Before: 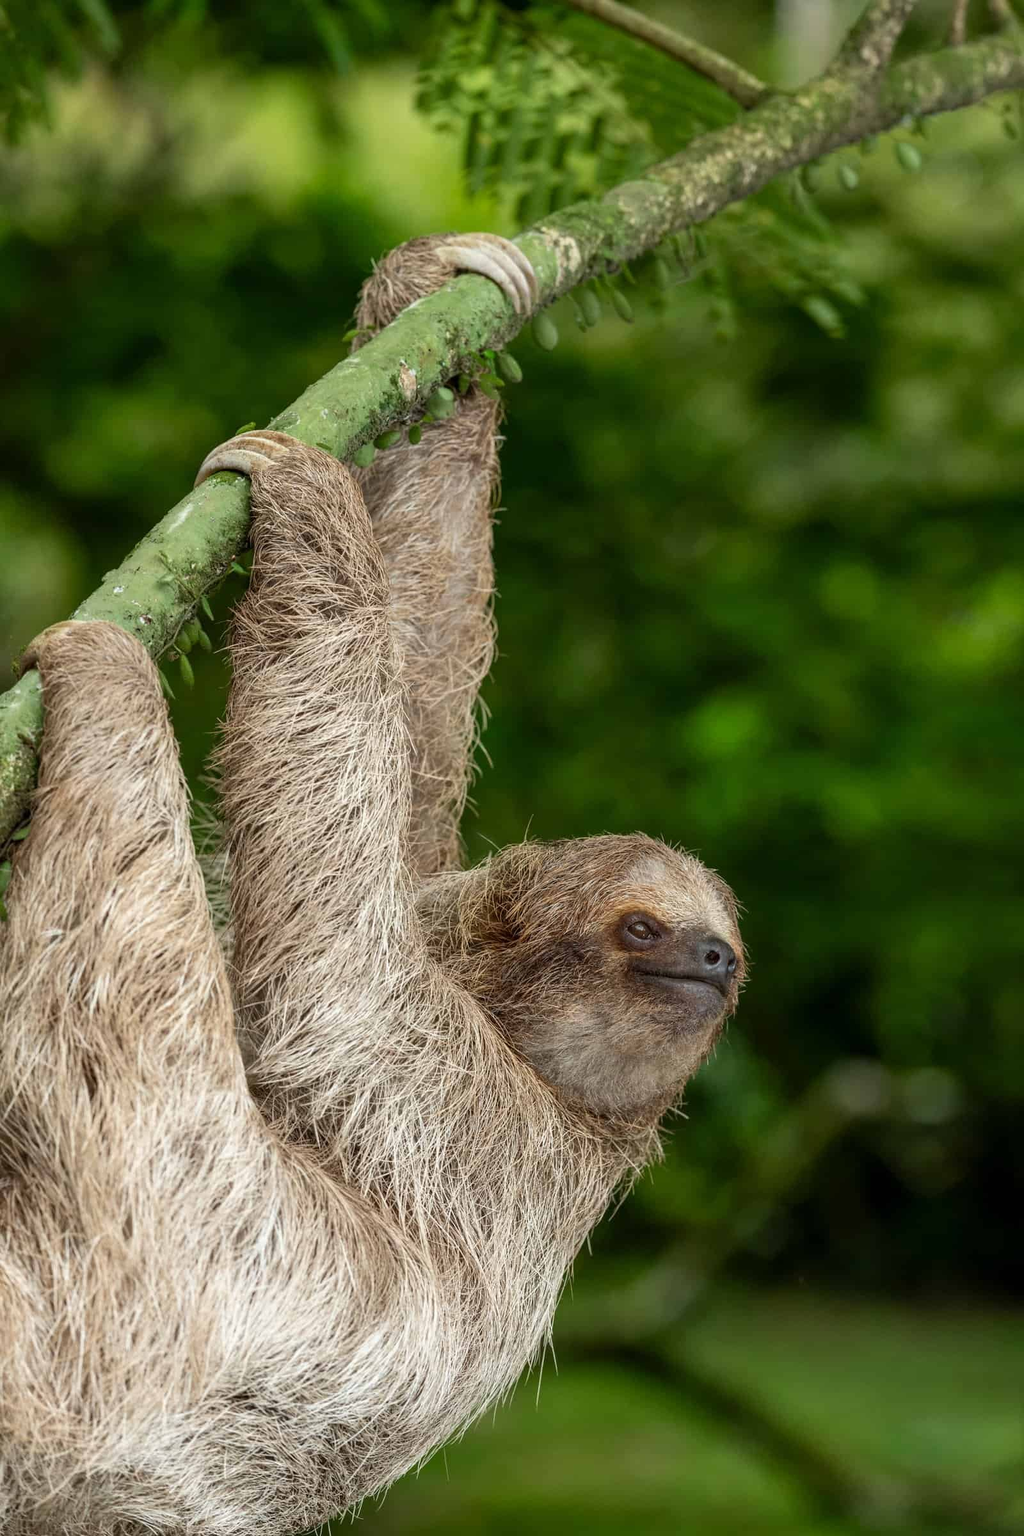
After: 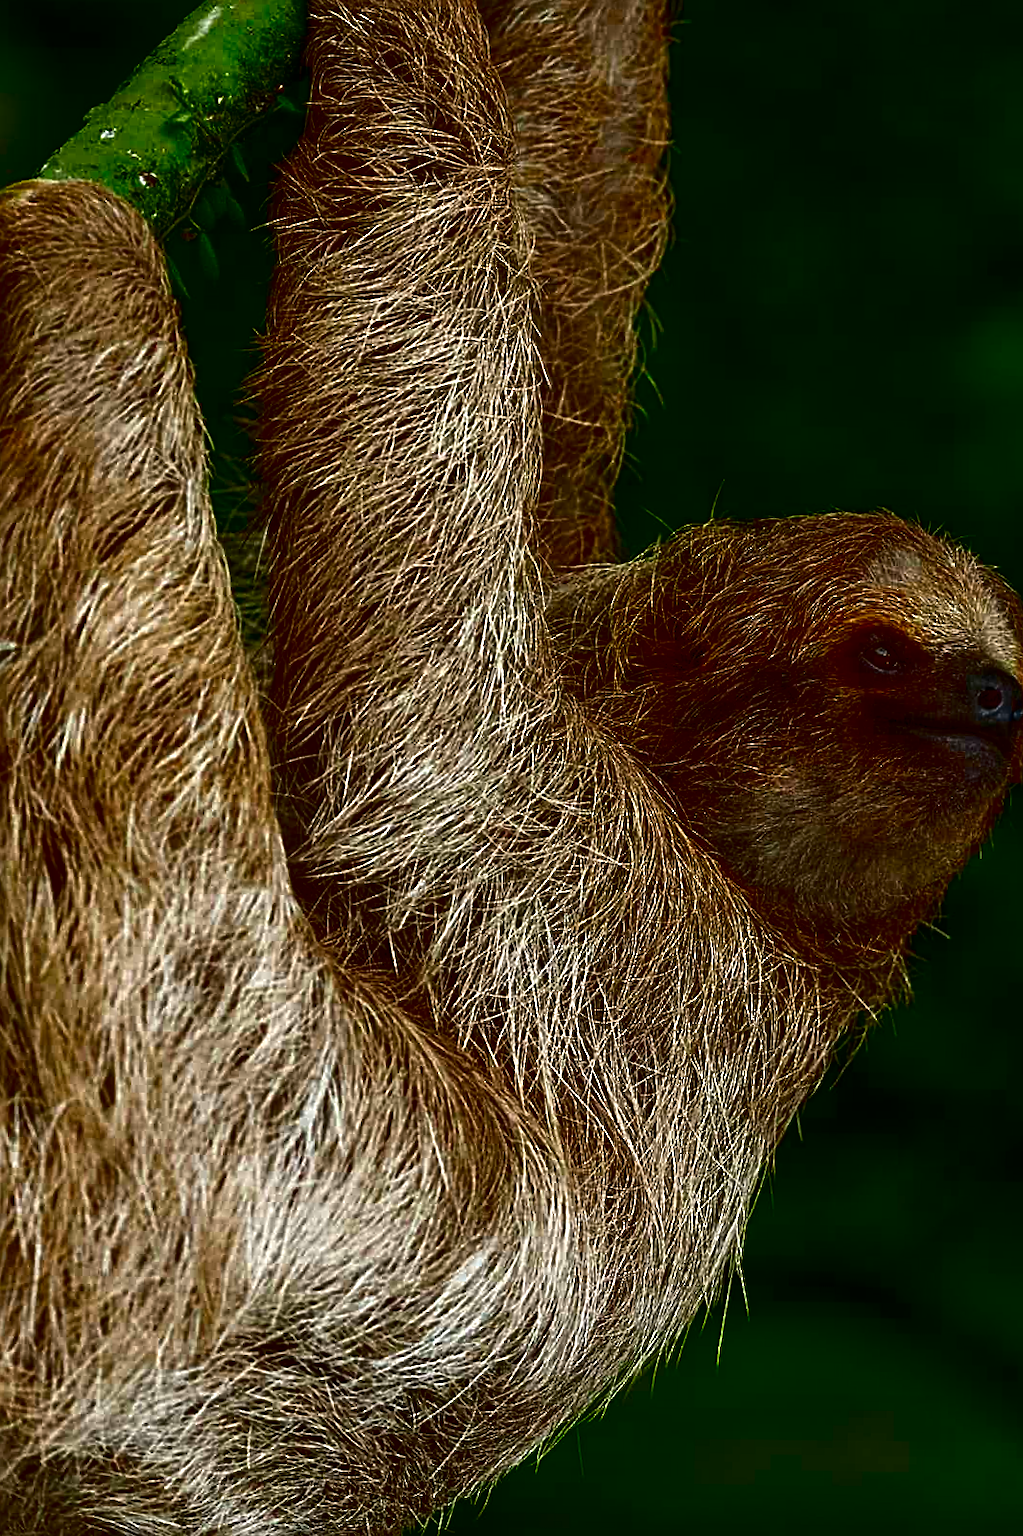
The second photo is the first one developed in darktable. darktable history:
contrast brightness saturation: brightness -1, saturation 1
crop and rotate: angle -0.82°, left 3.85%, top 31.828%, right 27.992%
sharpen: radius 2.584, amount 0.688
